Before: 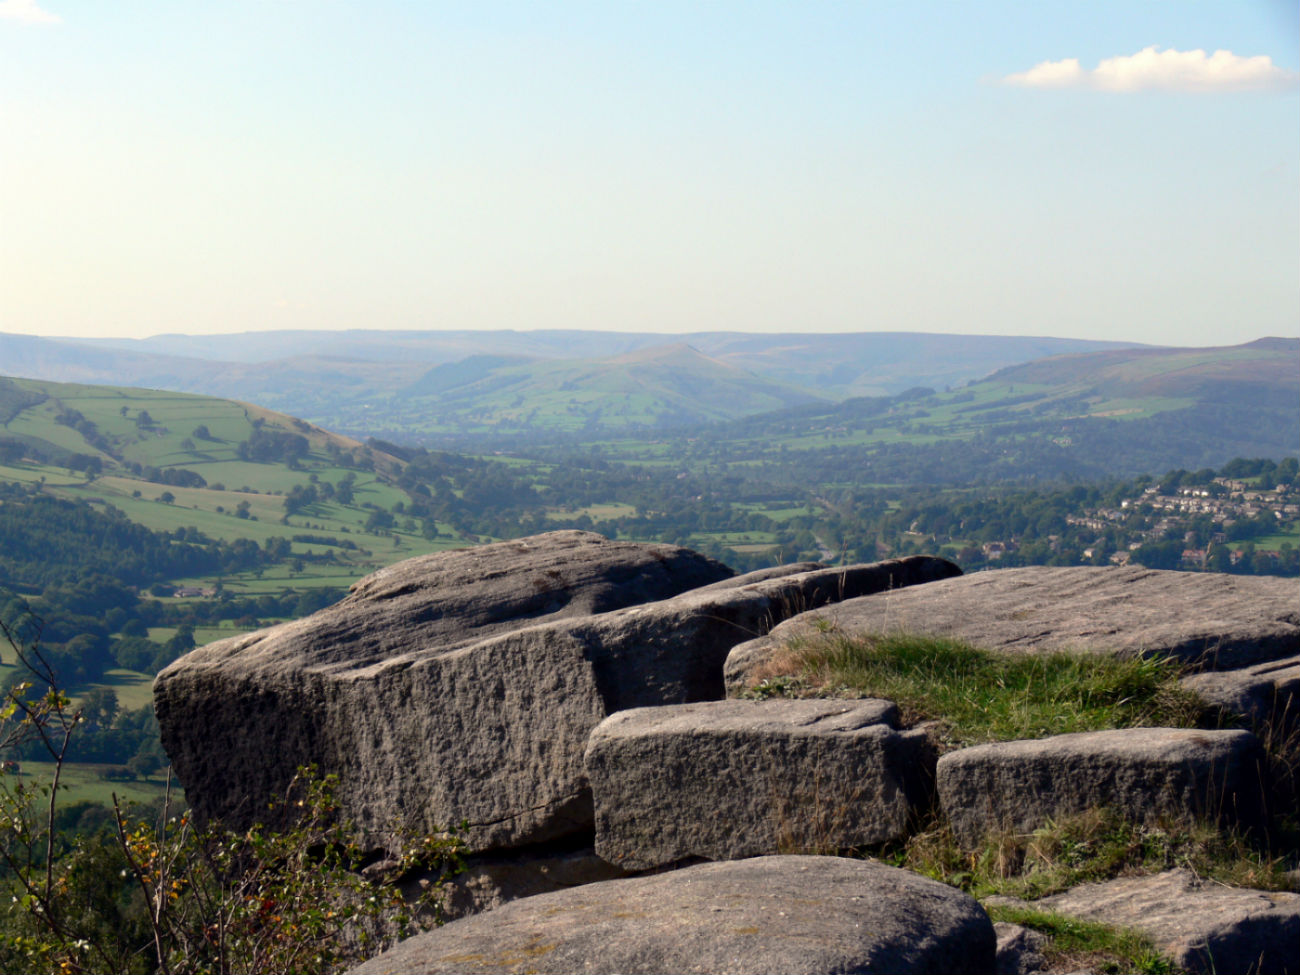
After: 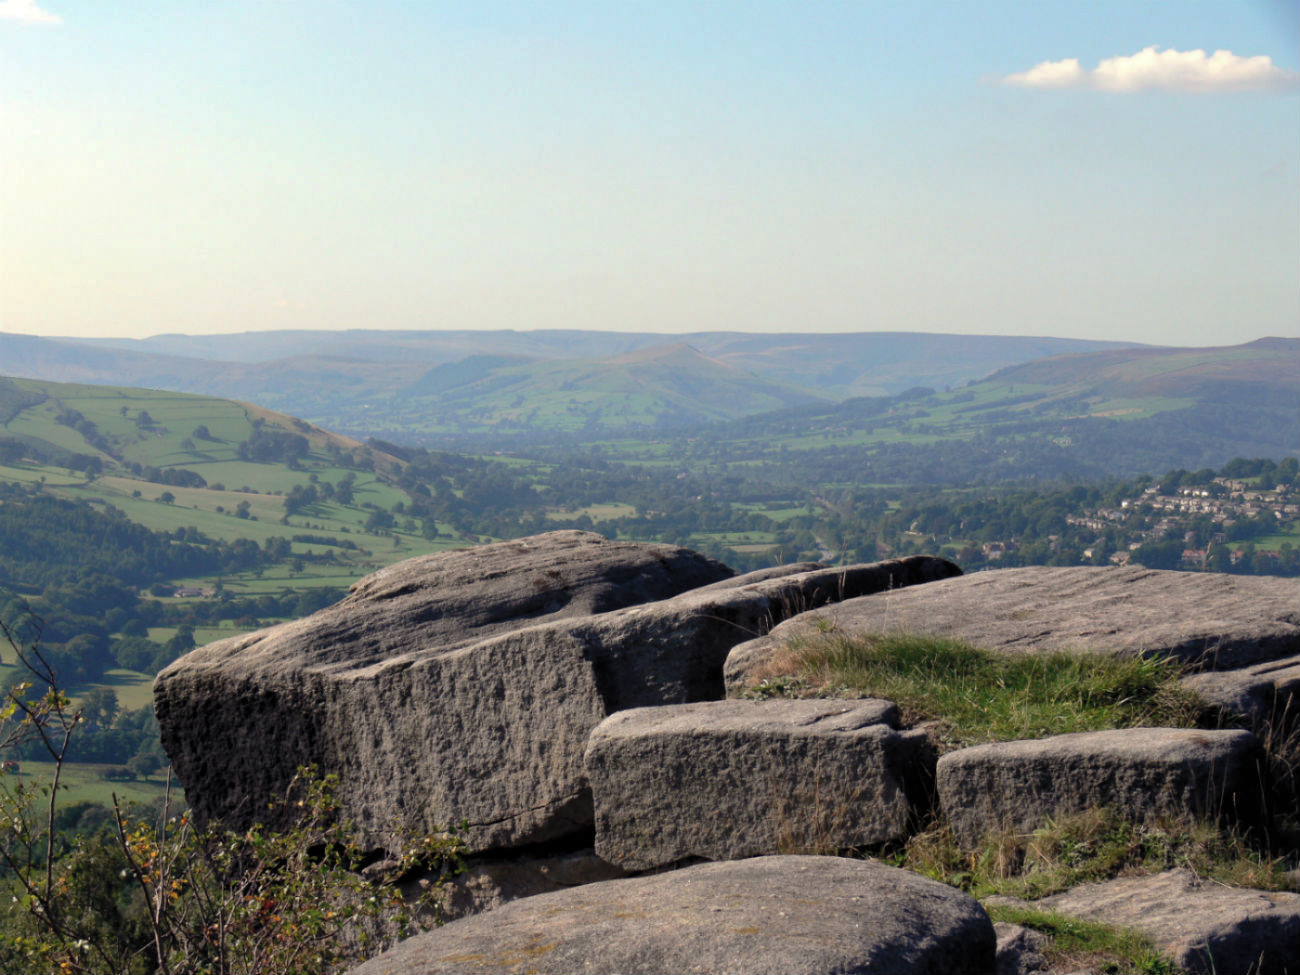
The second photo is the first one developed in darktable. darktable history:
levels: mode automatic, black 0.023%, white 99.97%, levels [0.062, 0.494, 0.925]
contrast brightness saturation: contrast -0.1, saturation -0.1
shadows and highlights: on, module defaults
